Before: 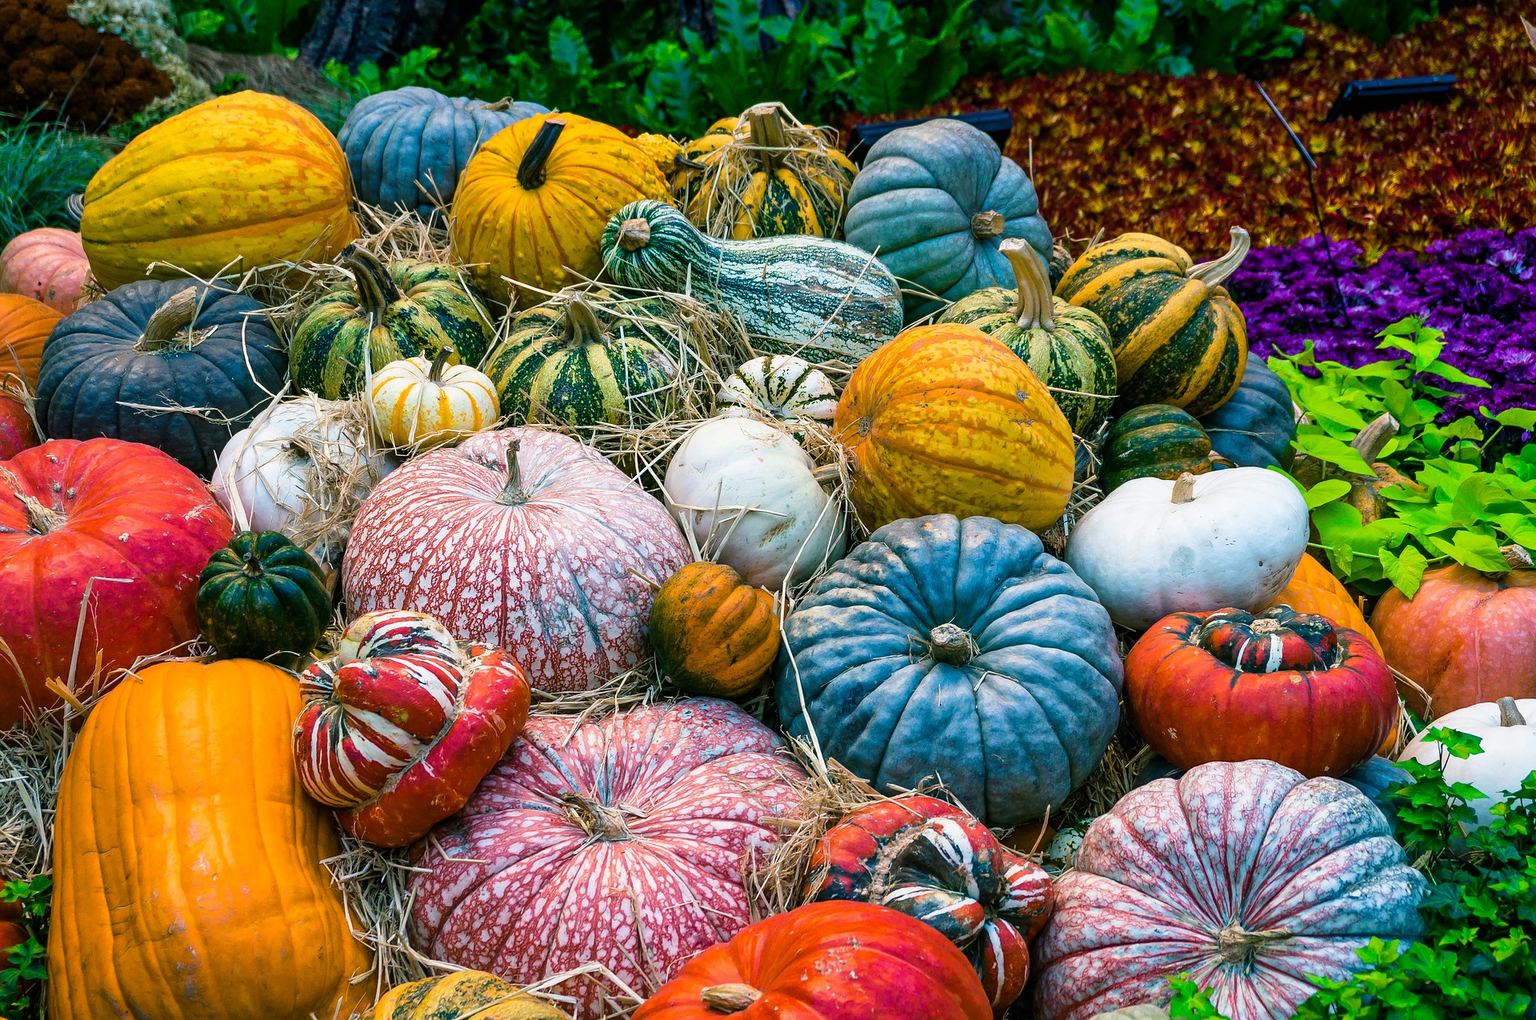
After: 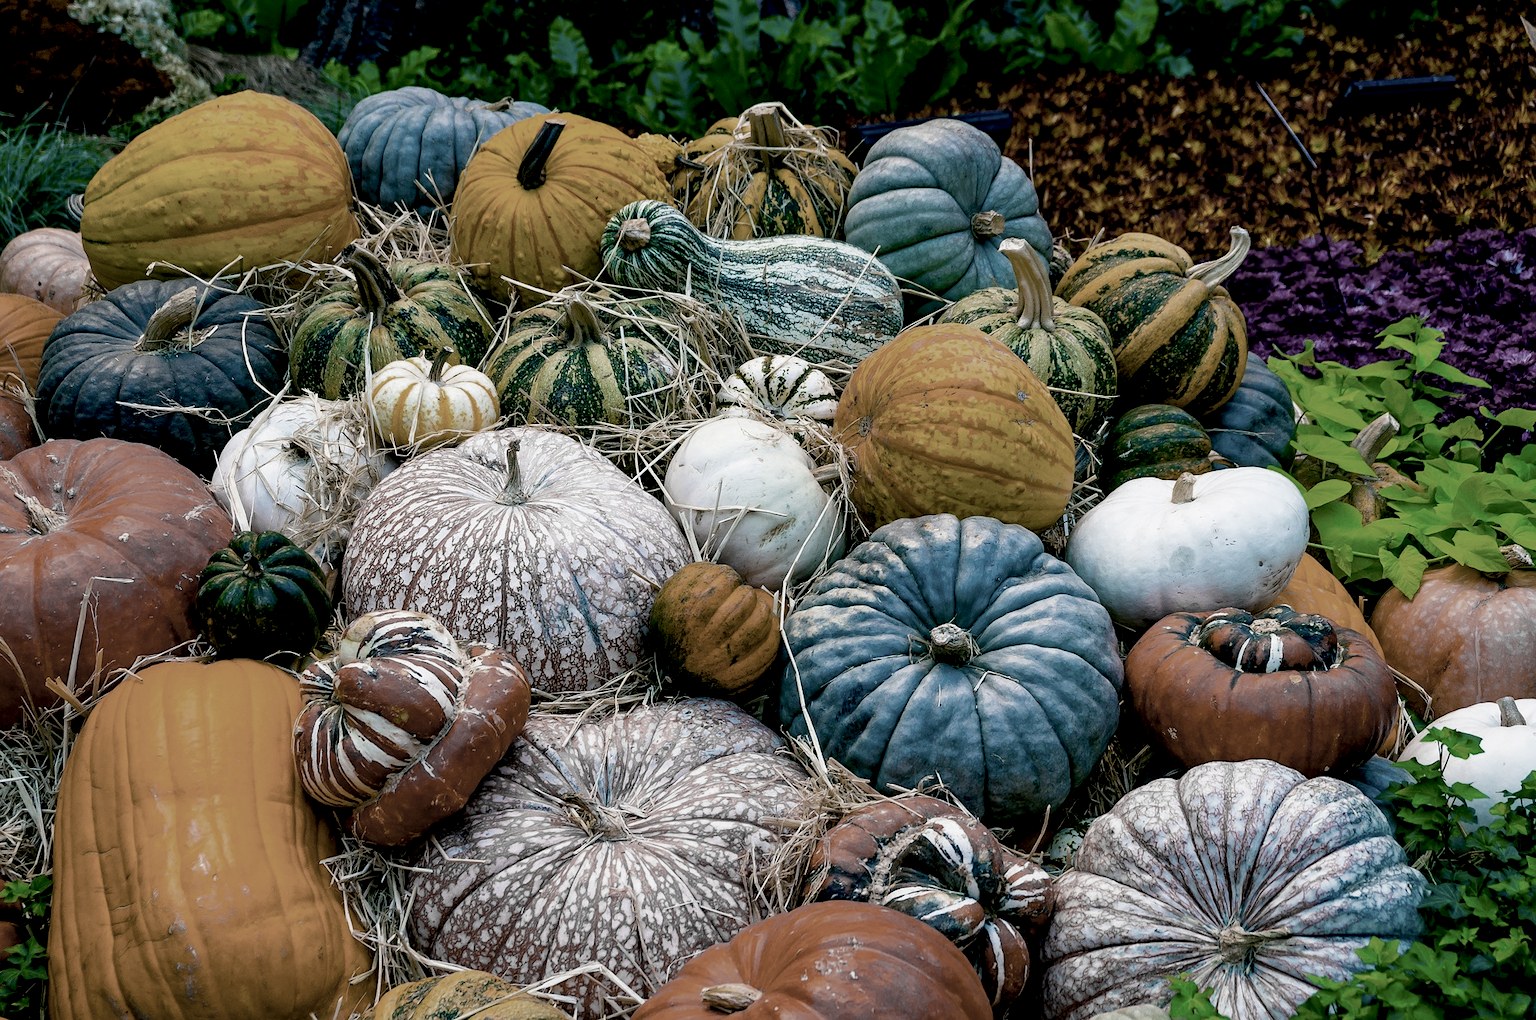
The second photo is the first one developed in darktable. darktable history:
color zones: curves: ch0 [(0, 0.487) (0.241, 0.395) (0.434, 0.373) (0.658, 0.412) (0.838, 0.487)]; ch1 [(0, 0) (0.053, 0.053) (0.211, 0.202) (0.579, 0.259) (0.781, 0.241)]
exposure: black level correction 0.017, exposure -0.007 EV, compensate highlight preservation false
